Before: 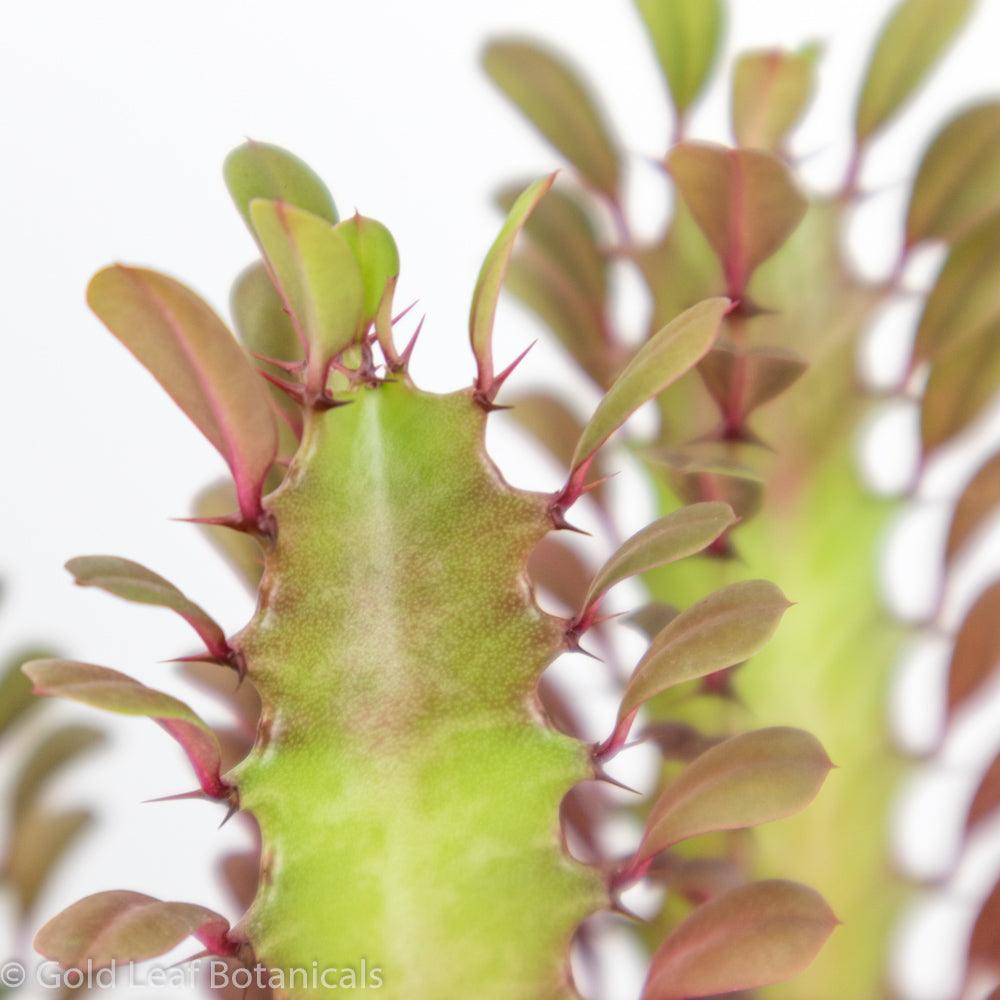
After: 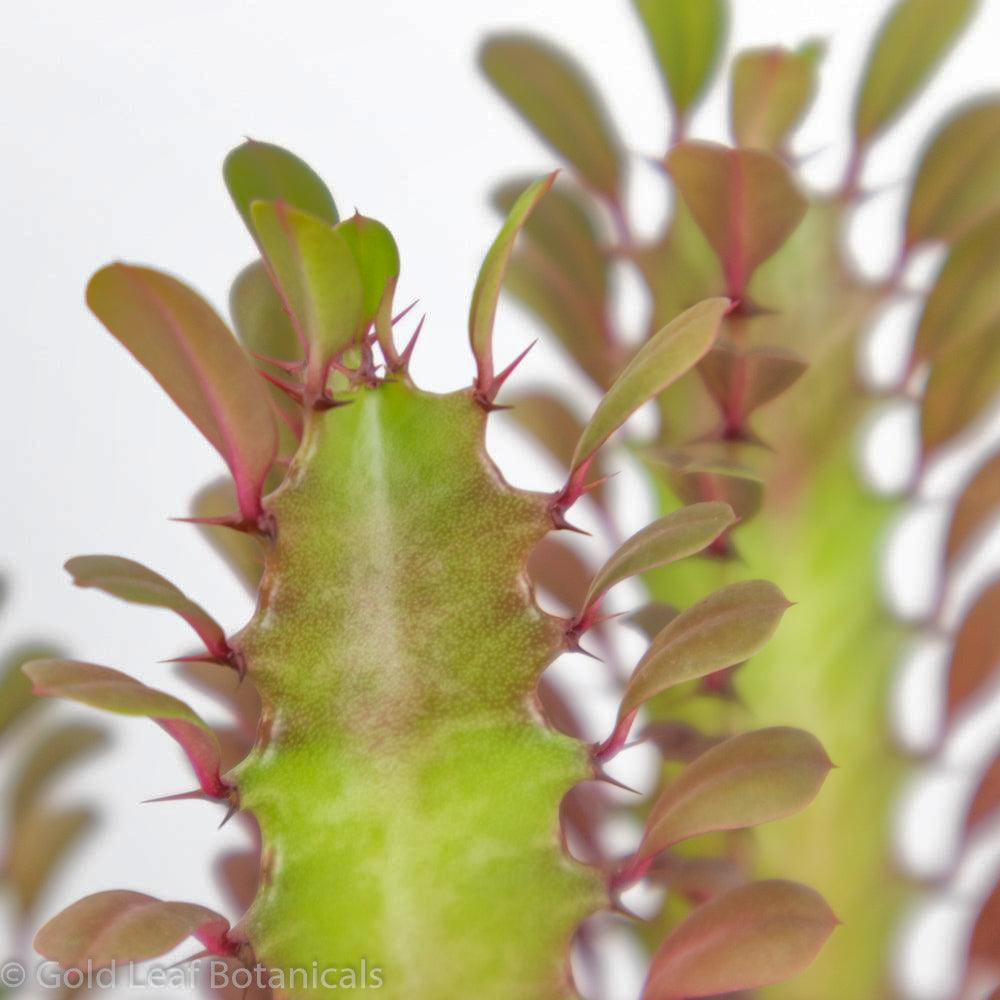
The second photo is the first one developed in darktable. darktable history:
shadows and highlights: shadows 39.43, highlights -59.79
